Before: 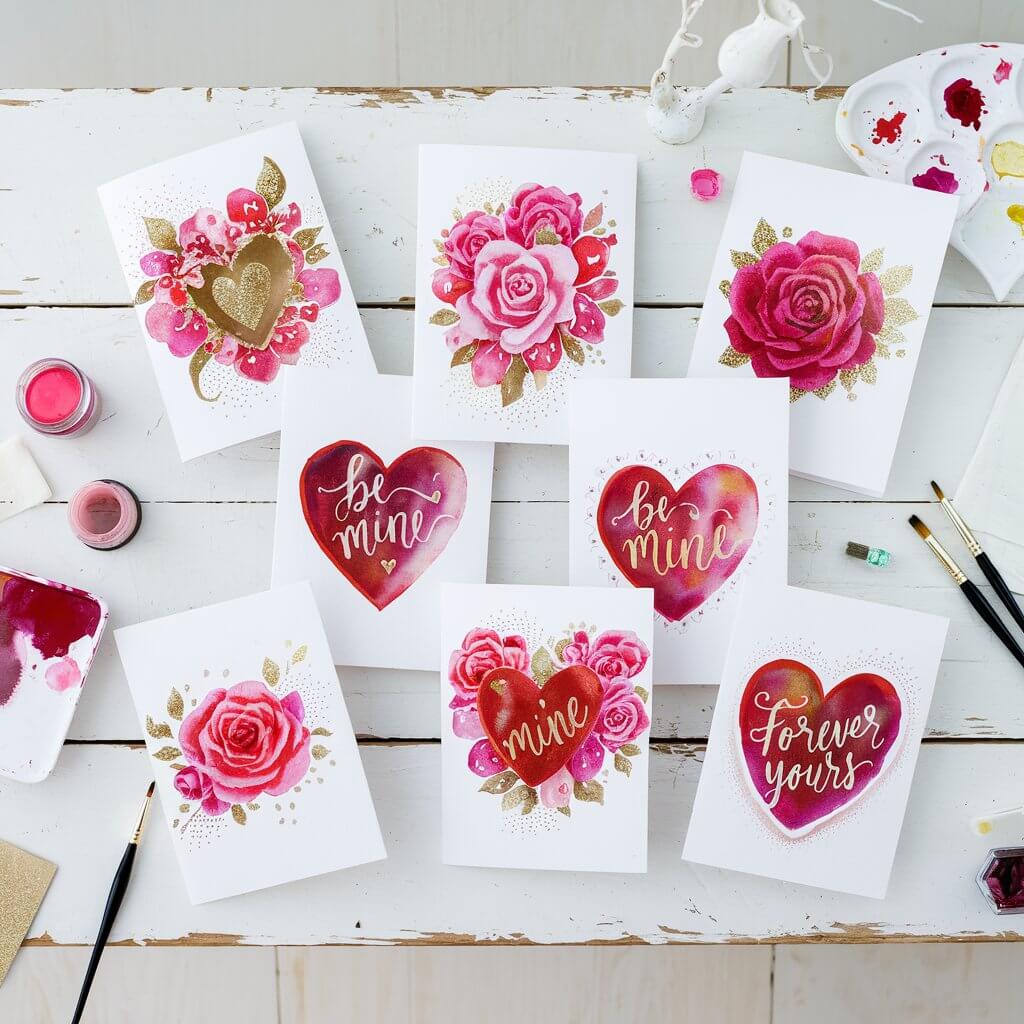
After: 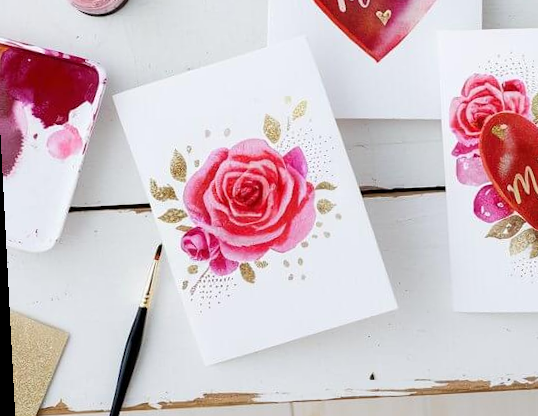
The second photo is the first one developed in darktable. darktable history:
crop and rotate: top 54.778%, right 46.61%, bottom 0.159%
rotate and perspective: rotation -3°, crop left 0.031, crop right 0.968, crop top 0.07, crop bottom 0.93
